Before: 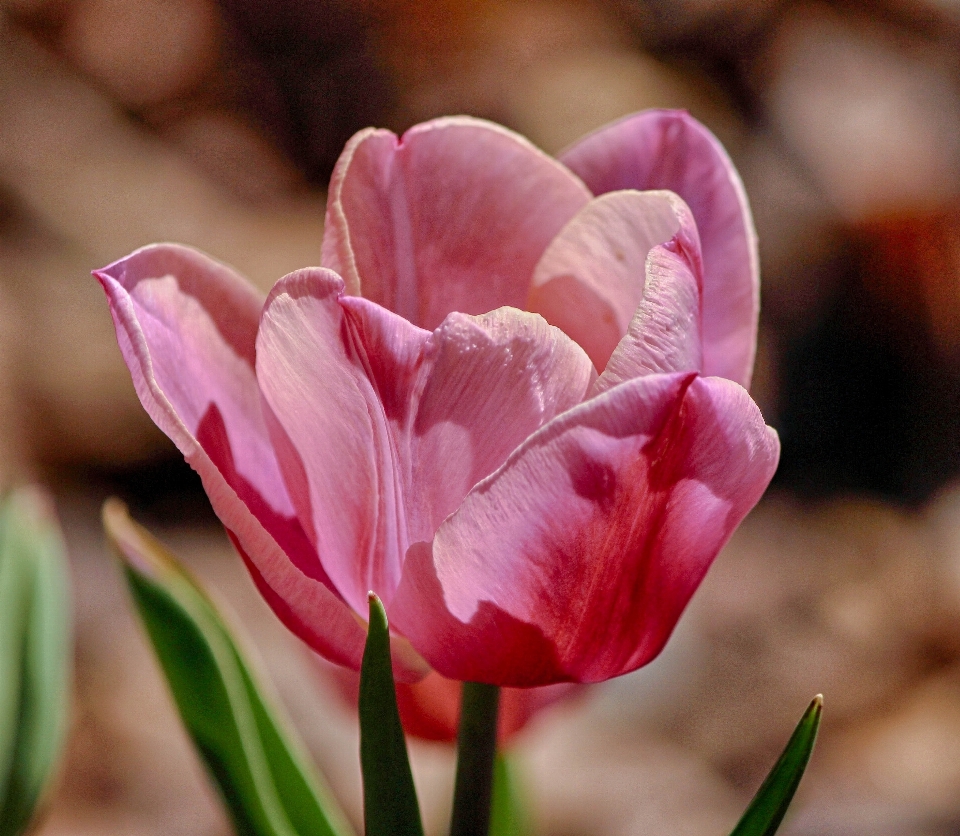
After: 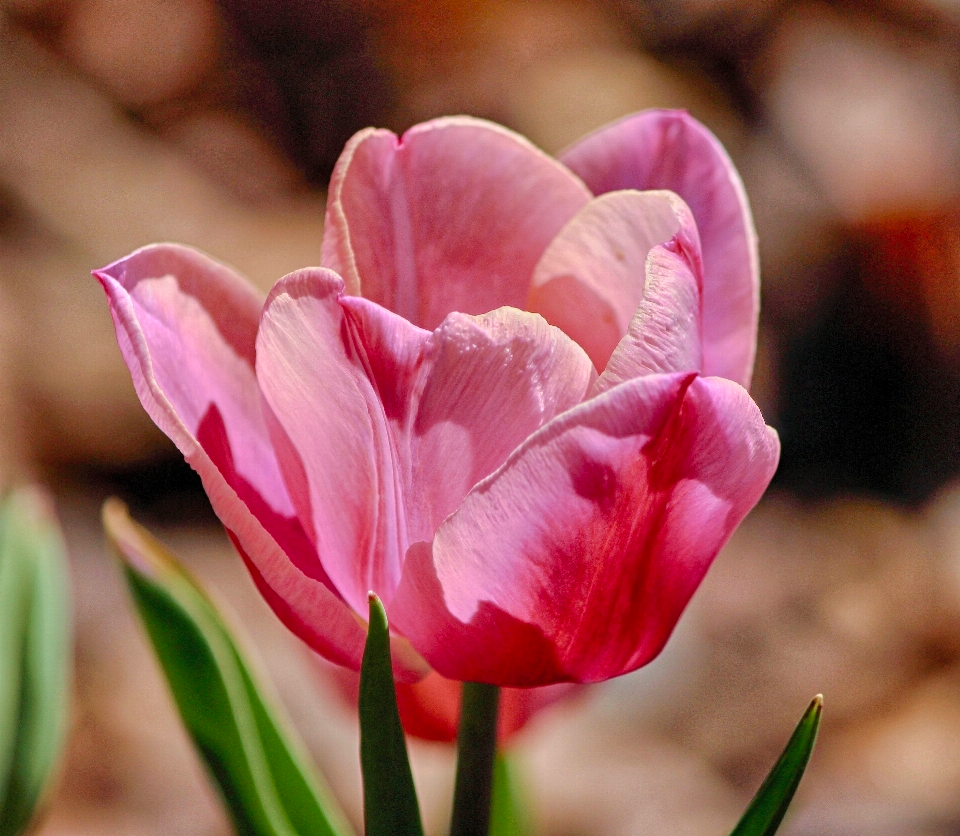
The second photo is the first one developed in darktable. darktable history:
contrast brightness saturation: contrast 0.073, brightness 0.076, saturation 0.18
